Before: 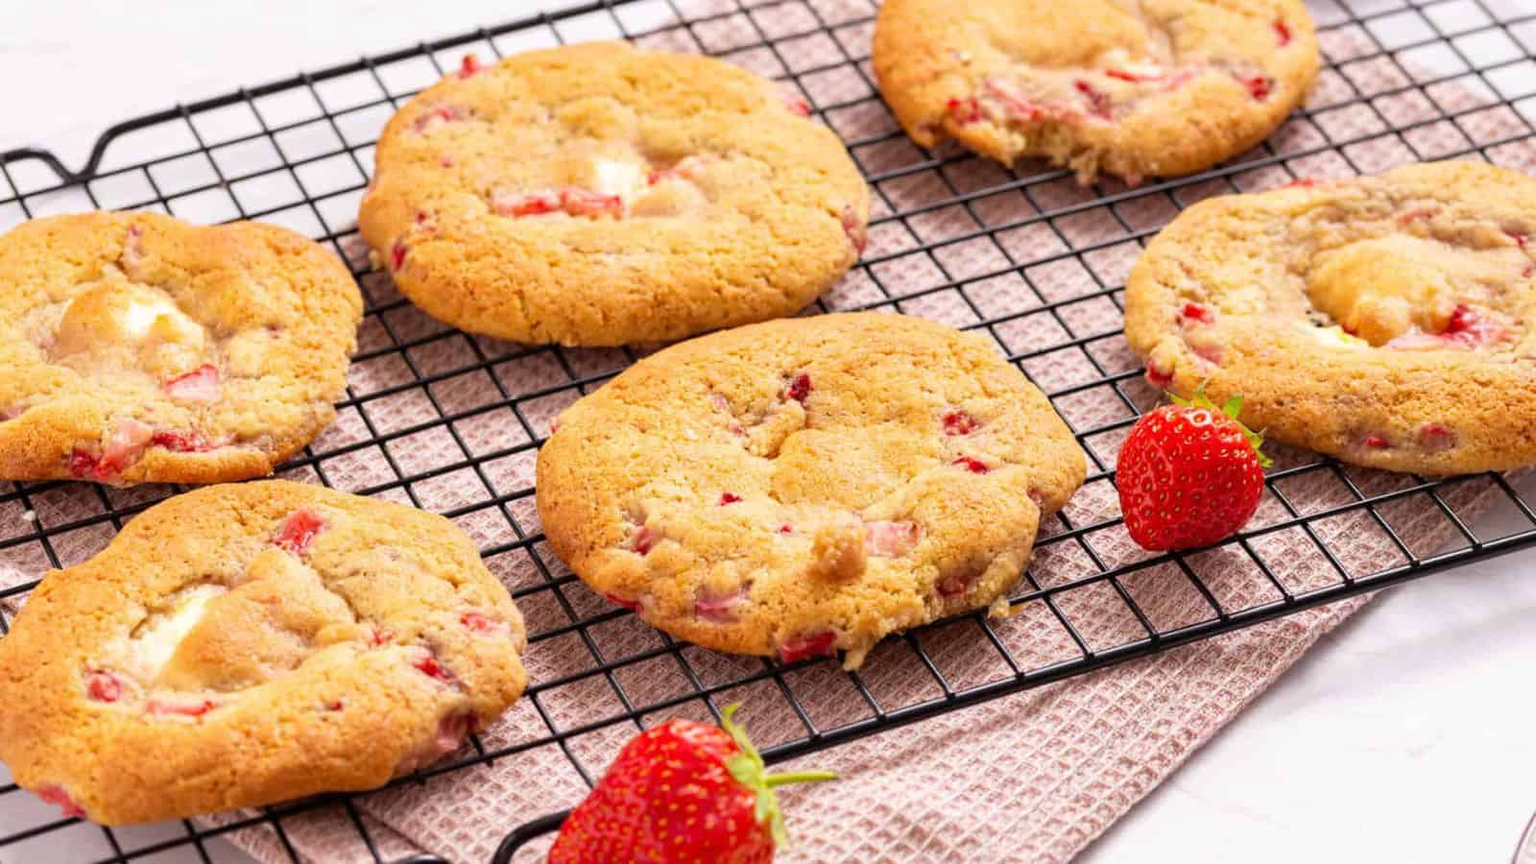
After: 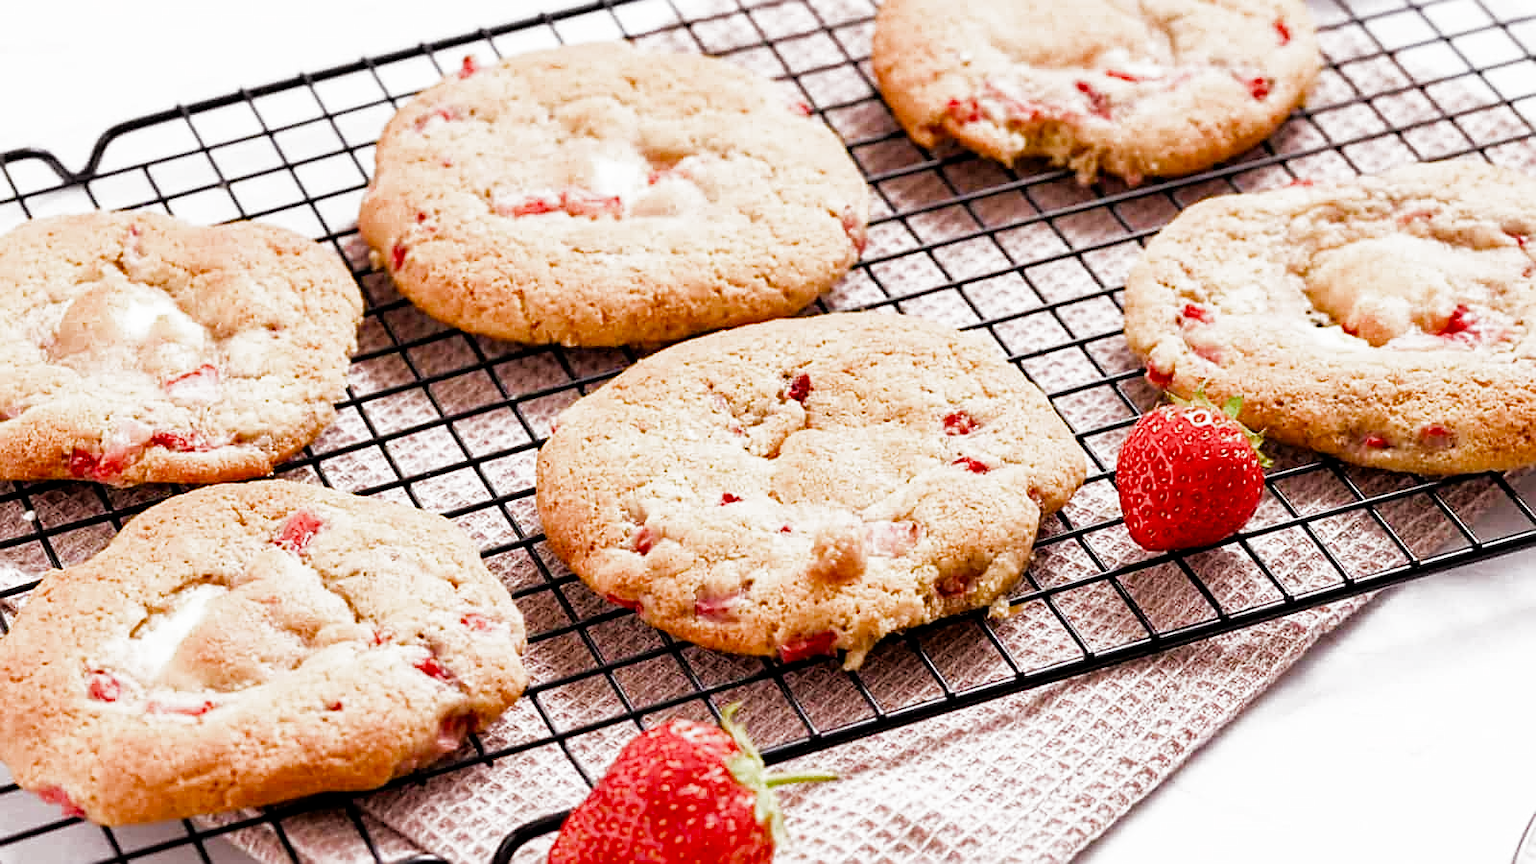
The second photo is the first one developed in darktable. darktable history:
filmic rgb: middle gray luminance 10.25%, black relative exposure -8.65 EV, white relative exposure 3.32 EV, target black luminance 0%, hardness 5.2, latitude 44.54%, contrast 1.309, highlights saturation mix 5.35%, shadows ↔ highlights balance 24.21%, preserve chrominance RGB euclidean norm (legacy), color science v4 (2020)
sharpen: on, module defaults
